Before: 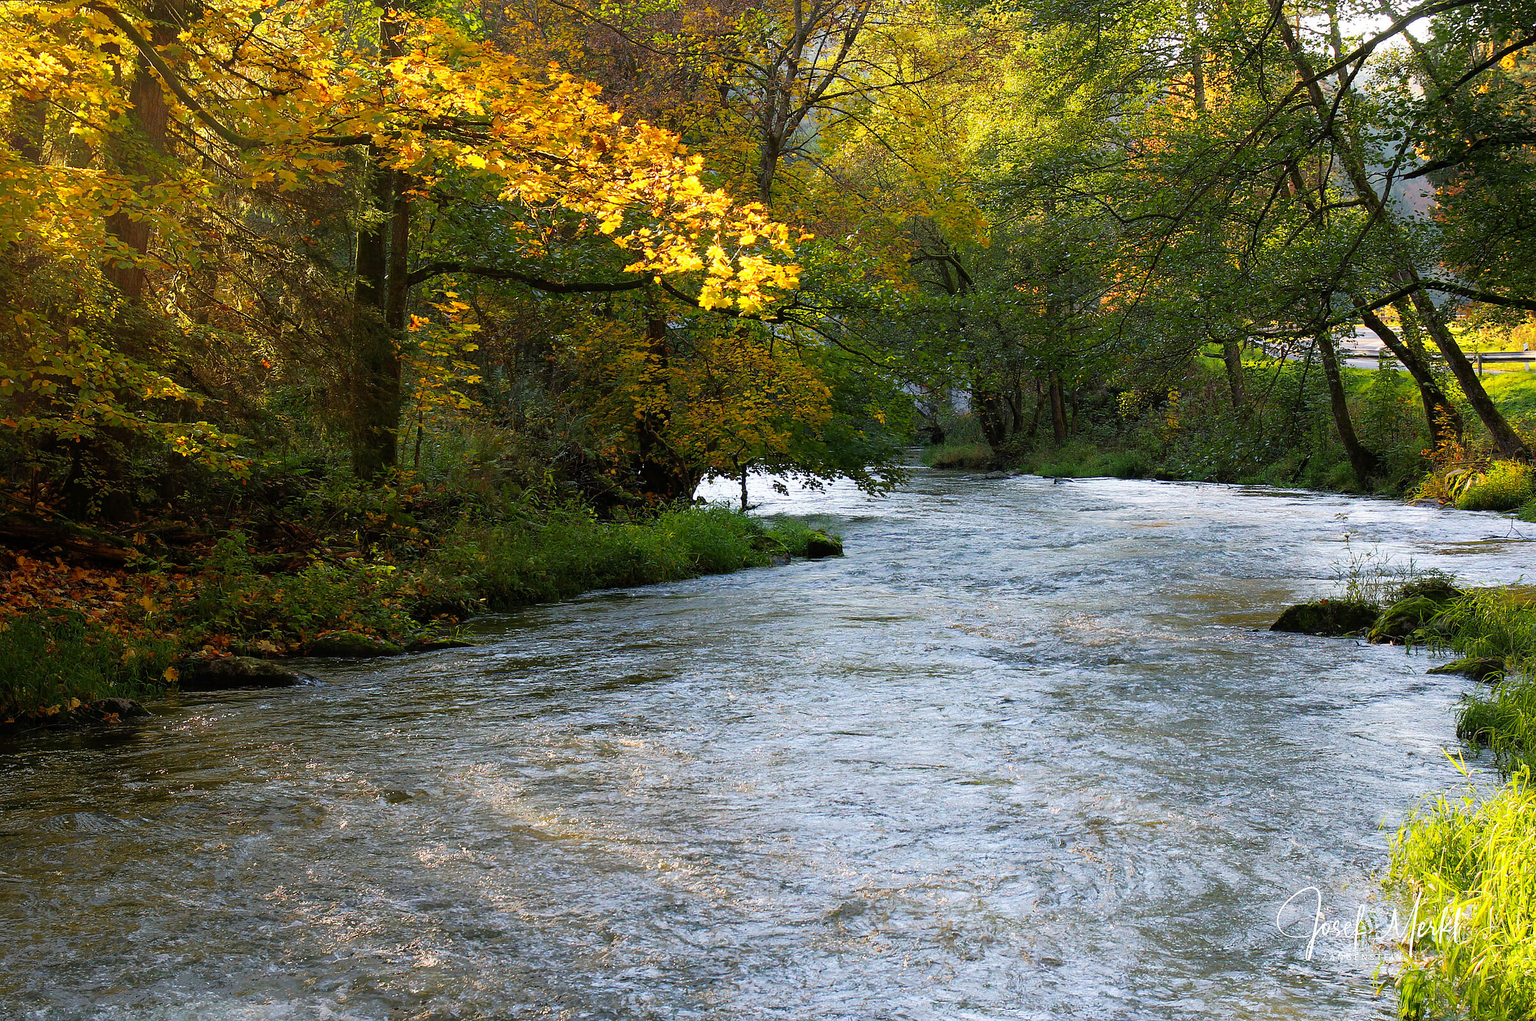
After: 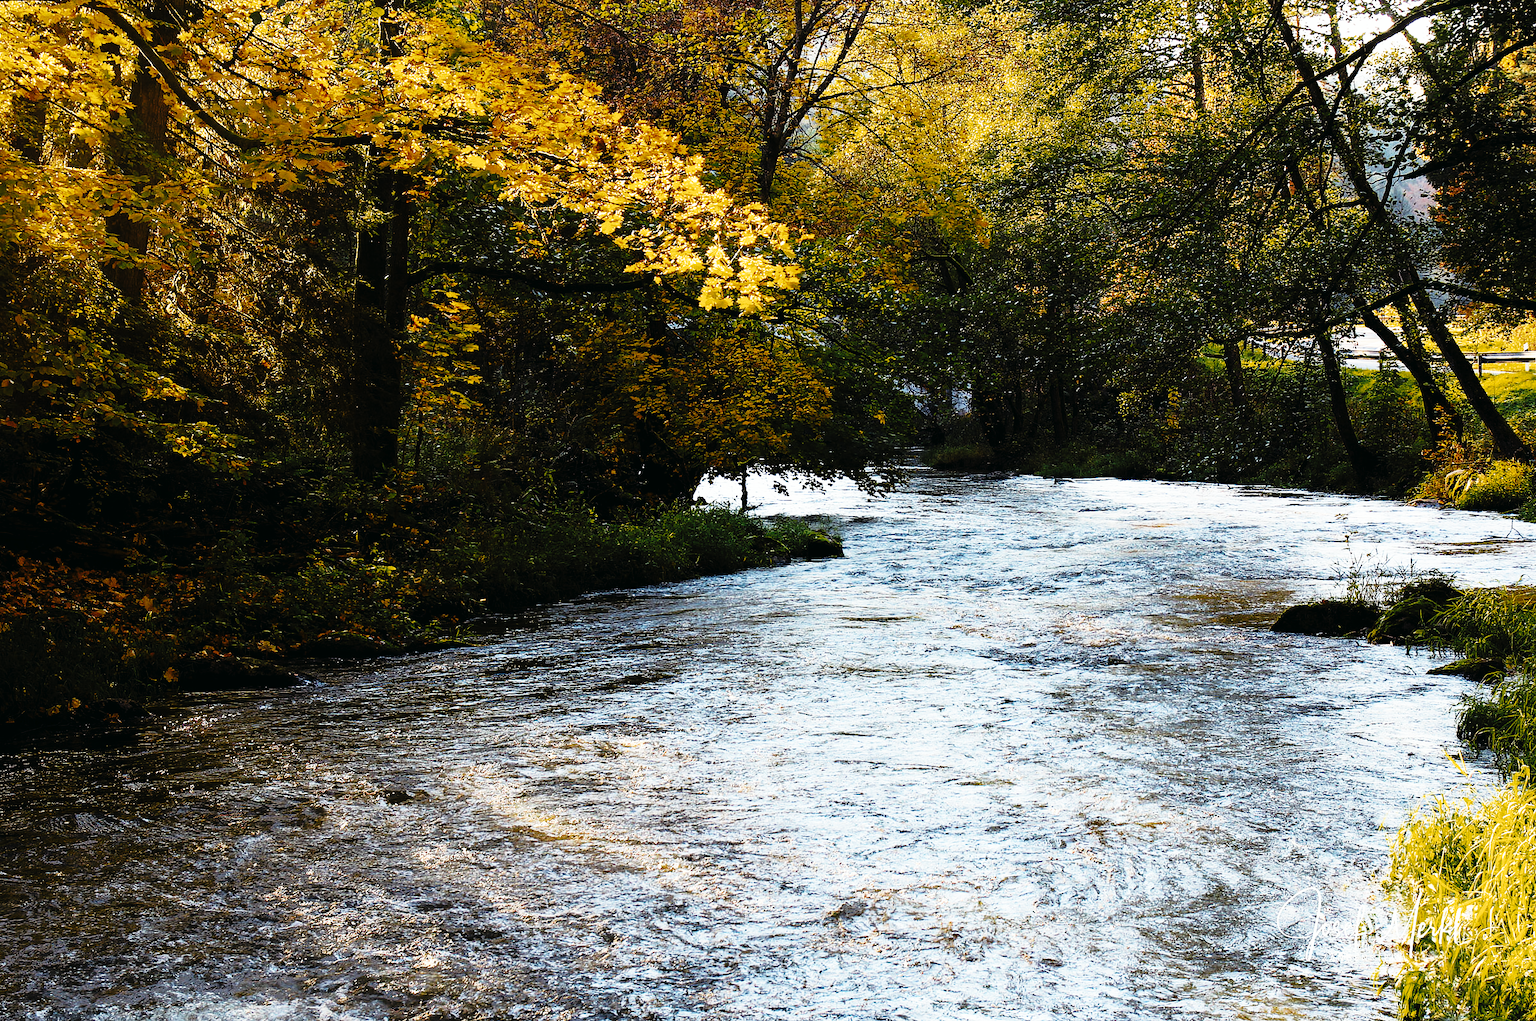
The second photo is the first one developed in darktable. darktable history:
tone curve: curves: ch0 [(0, 0) (0.003, 0.01) (0.011, 0.012) (0.025, 0.012) (0.044, 0.017) (0.069, 0.021) (0.1, 0.025) (0.136, 0.03) (0.177, 0.037) (0.224, 0.052) (0.277, 0.092) (0.335, 0.16) (0.399, 0.3) (0.468, 0.463) (0.543, 0.639) (0.623, 0.796) (0.709, 0.904) (0.801, 0.962) (0.898, 0.988) (1, 1)], preserve colors none
color look up table: target L [94.17, 70.09, 66.22, 53.24, 56.07, 75.58, 85.92, 43.5, 60.96, 60.41, 56.18, 43.93, 33.47, 37.82, 8.328, 200, 77.21, 64, 70.01, 59.03, 53.54, 40.66, 48.97, 43.04, 33.53, 26.96, 13.86, 85.17, 75.78, 67.75, 54.15, 59.45, 42.67, 51.79, 43.64, 46.9, 40.93, 41.57, 36.72, 33.98, 29.5, 33.39, 25.33, 21.76, 3.943, 51.36, 73.77, 49.17, 35.71], target a [-3.984, -6.162, 2.667, -13.8, -19.78, -20.06, -5.573, -16.39, -16.84, -2.585, -0.068, -10.38, -14.33, -7.083, -9.051, 0, 5.397, 3.509, 12.34, 11.41, 22.57, 24.17, 17.46, 13.11, 14.26, 4.563, 0.959, 3.333, 16.72, 9.432, 25.57, -9.468, 29.59, -8.816, 29.93, 6.572, -5.208, 23.27, 22.85, -0.982, 20.64, -2.207, 21.09, -4.948, -2.181, -12, -14.42, -10.46, -6.392], target b [22.93, 31.66, 39.74, -9.82, -1.966, -7.957, 14.51, 11.71, 10.31, 27.51, 5.857, -4.449, 6.143, 22.6, 0.92, 0, 18.99, 37.5, 3.605, 33.07, -1.417, 27.16, 16.41, 25.19, 28.24, 35.59, 0.348, -0.094, -12.93, -8.817, -14.52, -20.27, -16.21, -17.9, -21.95, -9.459, -11.46, 1.133, -6.544, -12.47, -24.73, -11.68, -18.8, -10.15, -0.568, -10.28, -16.66, -10.64, -4.744], num patches 49
